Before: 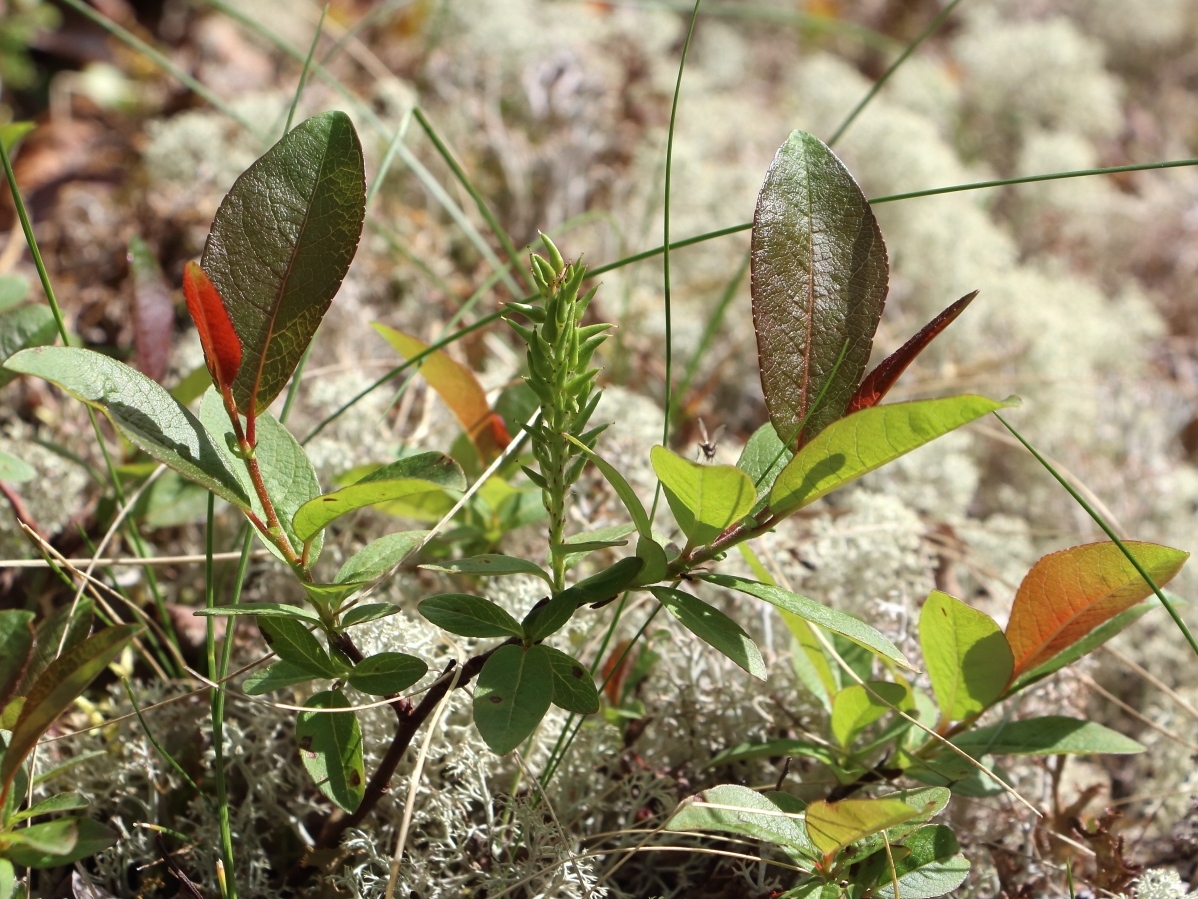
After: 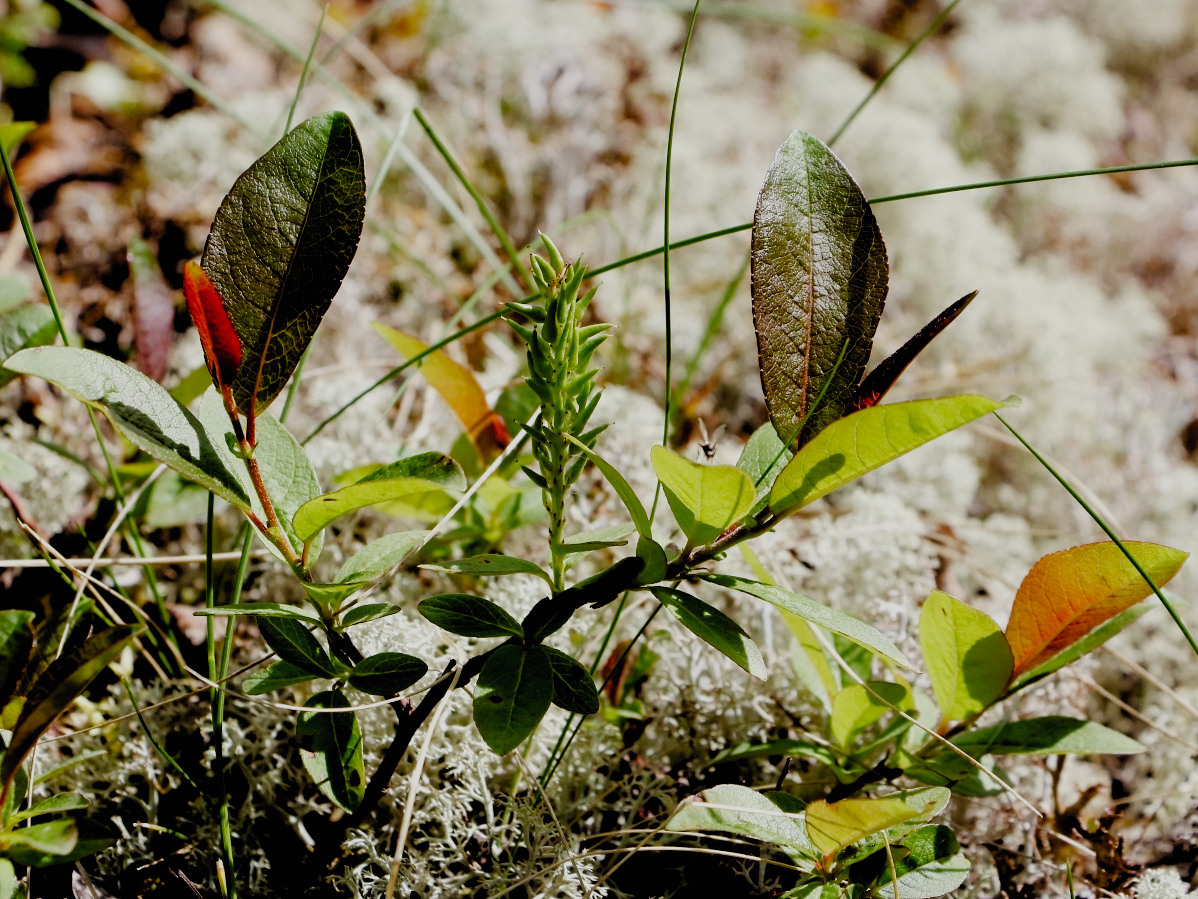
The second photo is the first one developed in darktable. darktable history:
filmic rgb: black relative exposure -2.85 EV, white relative exposure 4.56 EV, hardness 1.77, contrast 1.25, preserve chrominance no, color science v5 (2021)
exposure: compensate highlight preservation false
